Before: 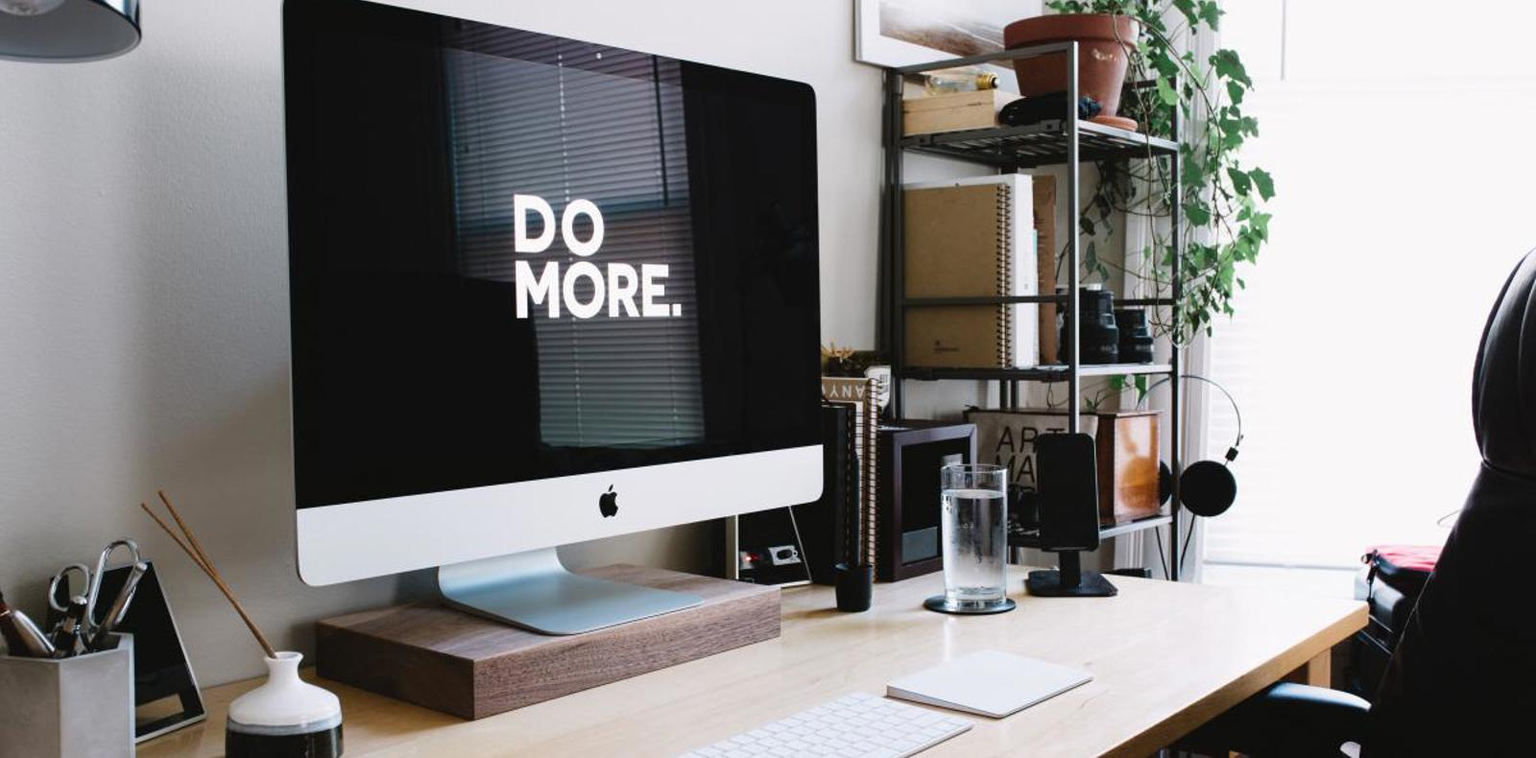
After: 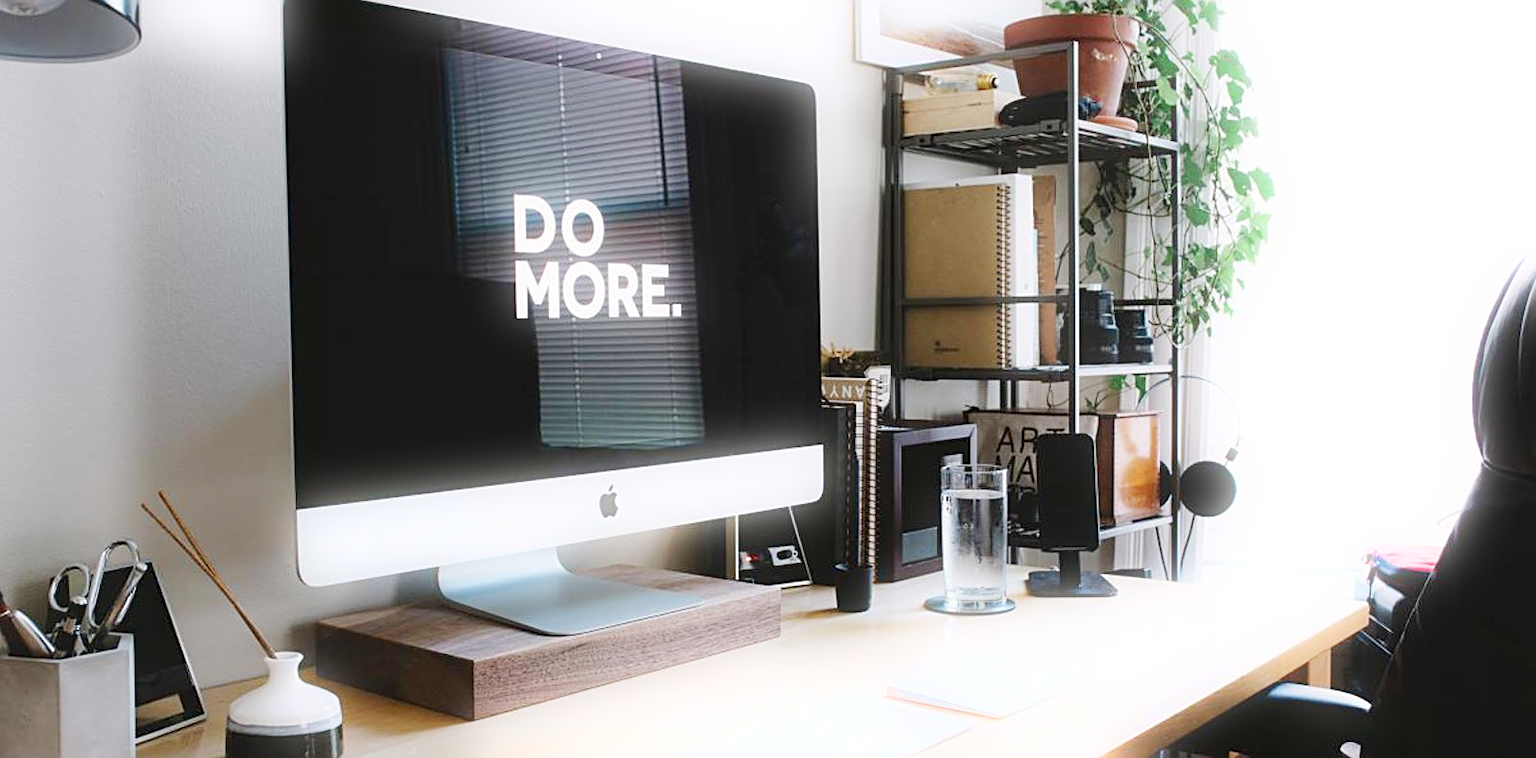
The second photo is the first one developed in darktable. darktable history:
sharpen: on, module defaults
base curve: curves: ch0 [(0, 0) (0.158, 0.273) (0.879, 0.895) (1, 1)], preserve colors none
bloom: size 5%, threshold 95%, strength 15%
